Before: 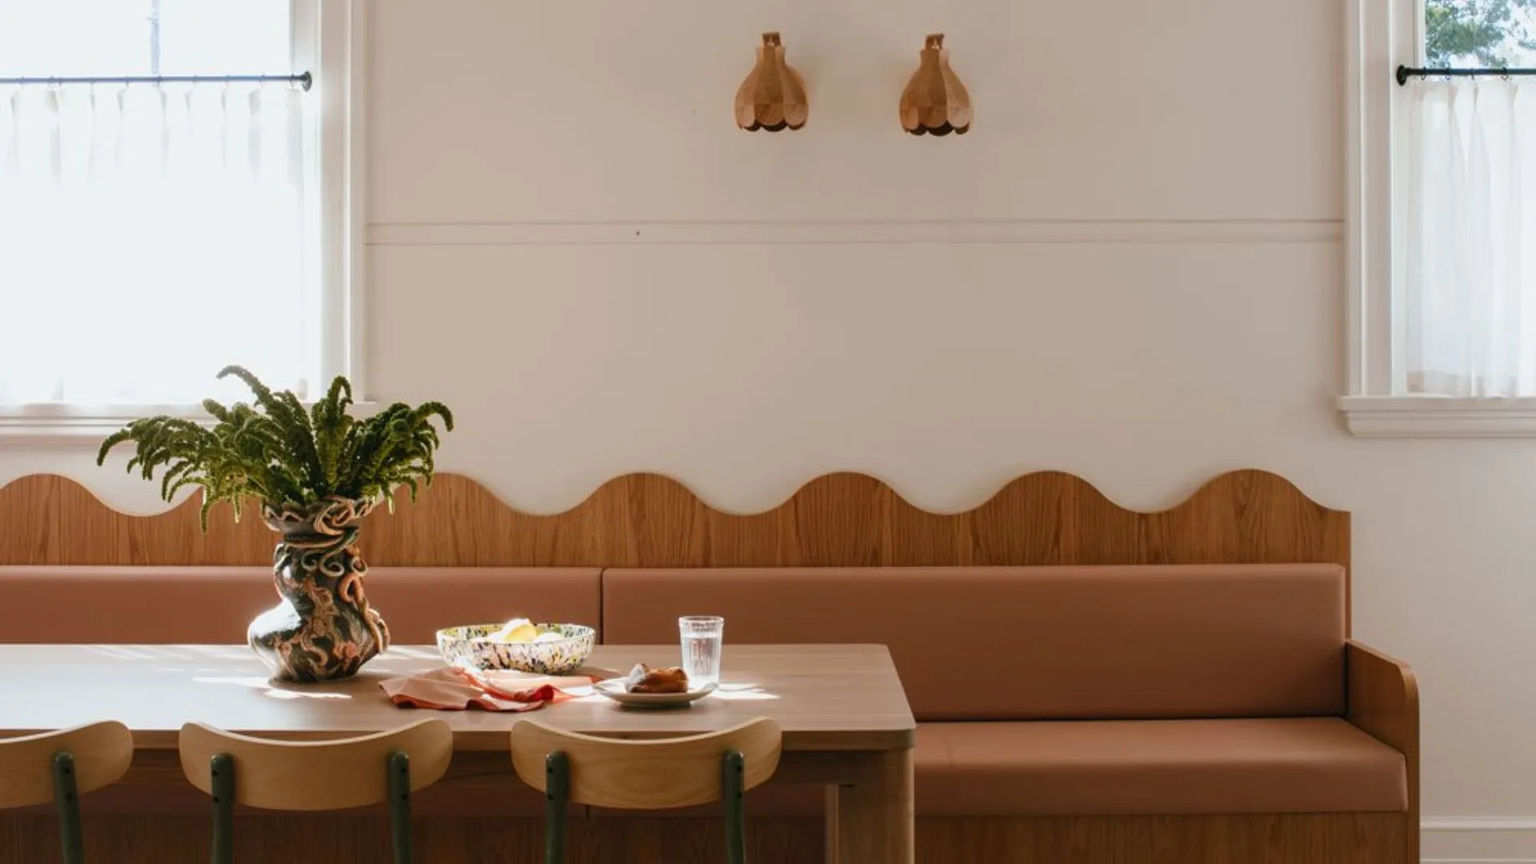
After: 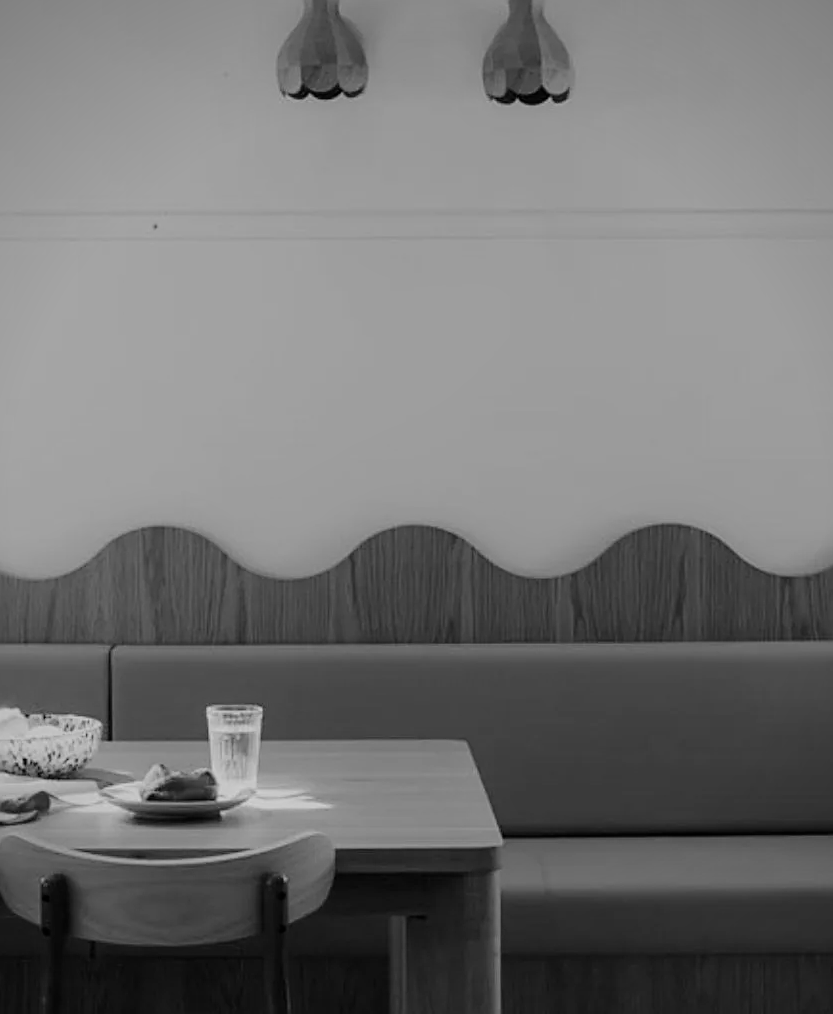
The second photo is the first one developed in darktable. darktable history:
color correction: highlights a* 9.03, highlights b* 8.71, shadows a* 40, shadows b* 40, saturation 0.8
sharpen: on, module defaults
crop: left 33.452%, top 6.025%, right 23.155%
monochrome: size 1
vignetting: fall-off radius 63.6%
color balance rgb: global vibrance 6.81%, saturation formula JzAzBz (2021)
filmic rgb: black relative exposure -7.65 EV, white relative exposure 4.56 EV, hardness 3.61
